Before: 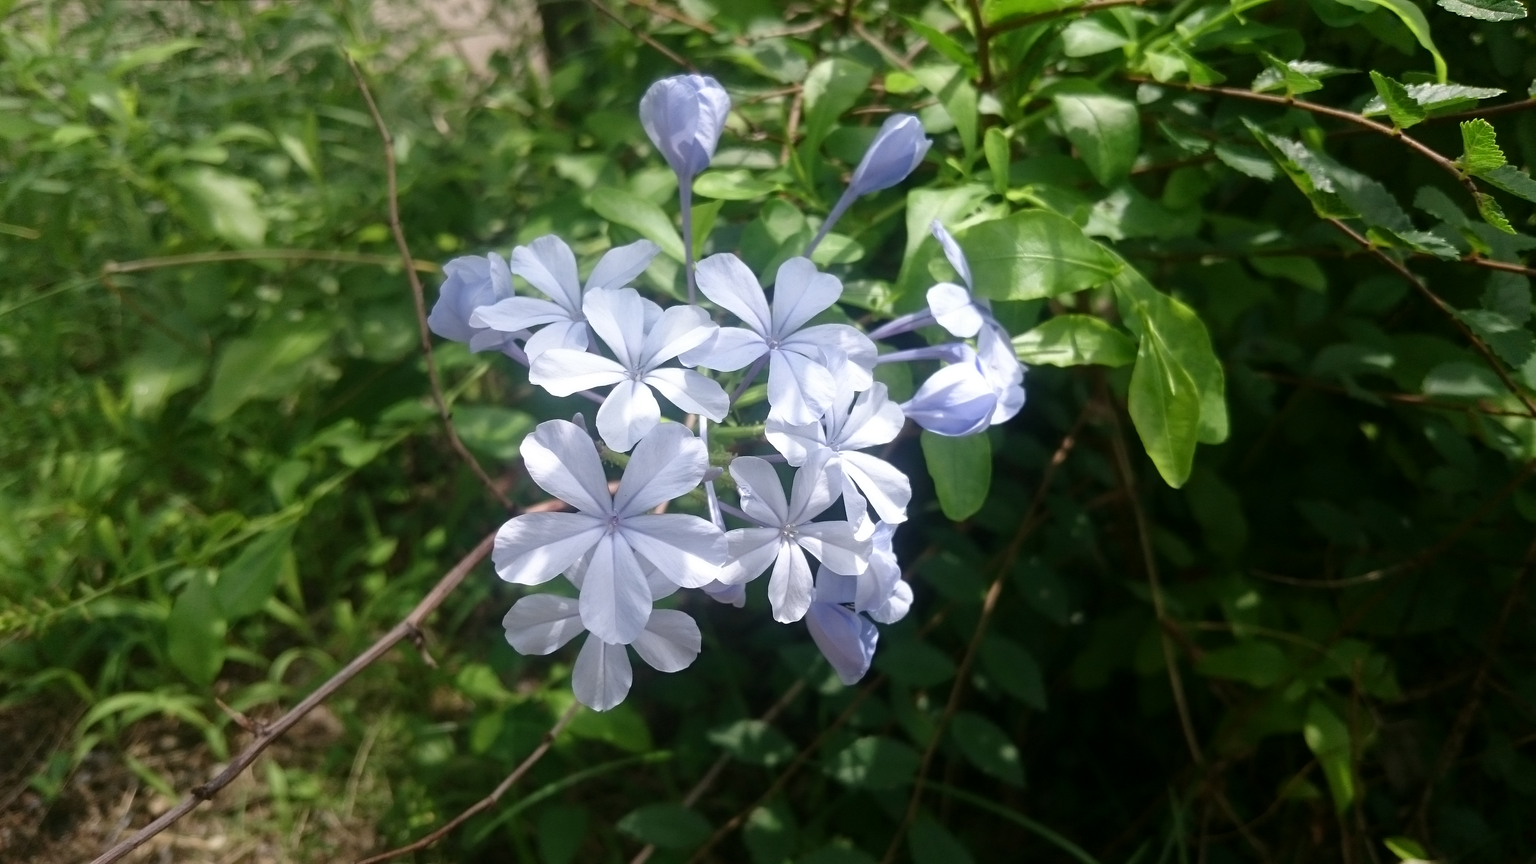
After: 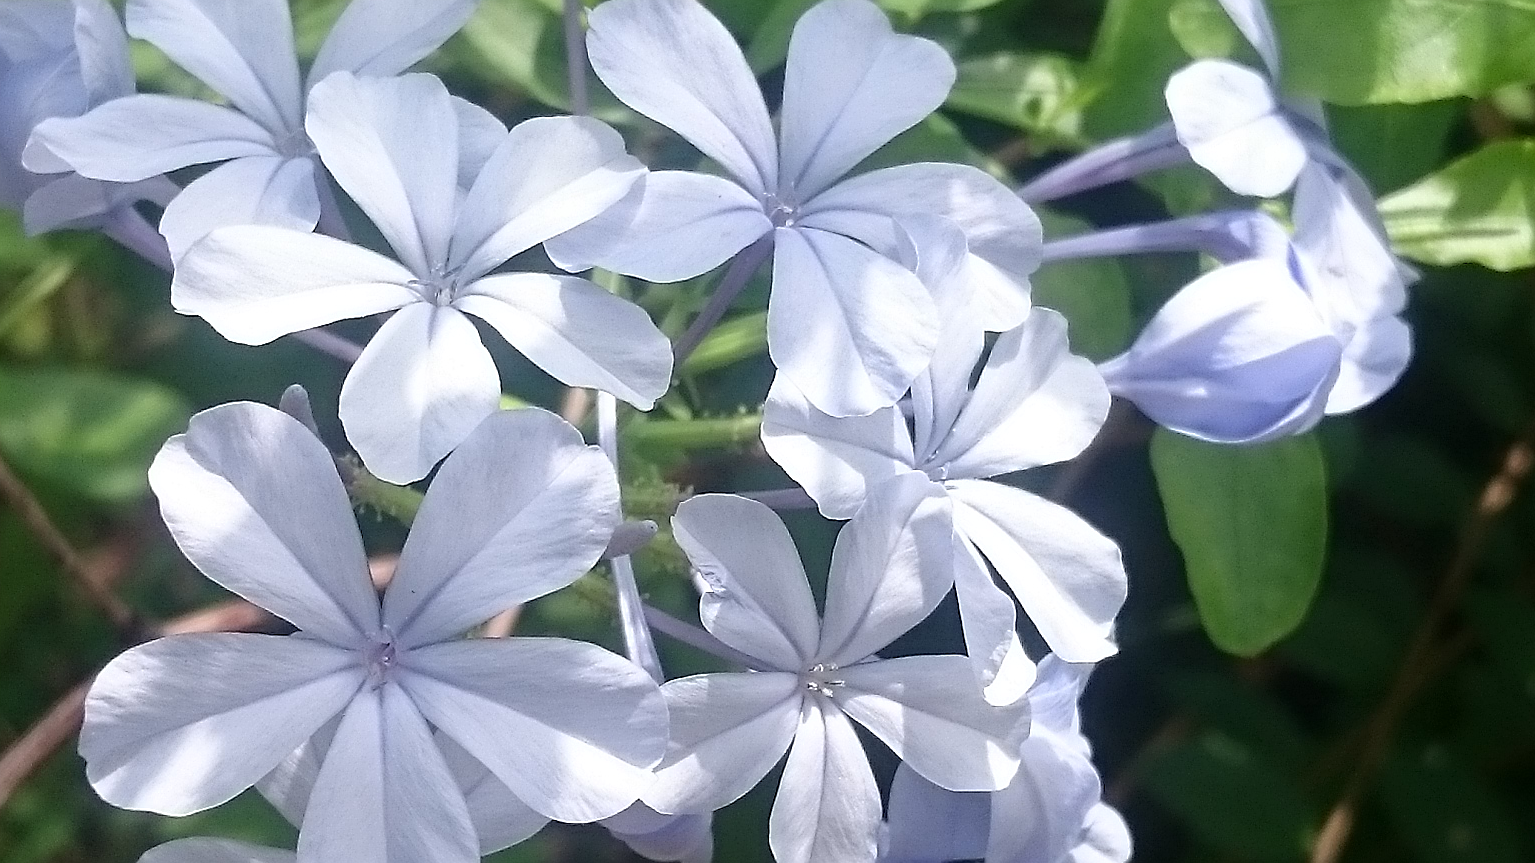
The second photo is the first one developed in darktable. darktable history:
sharpen: radius 1.4, amount 1.25, threshold 0.7
crop: left 30%, top 30%, right 30%, bottom 30%
